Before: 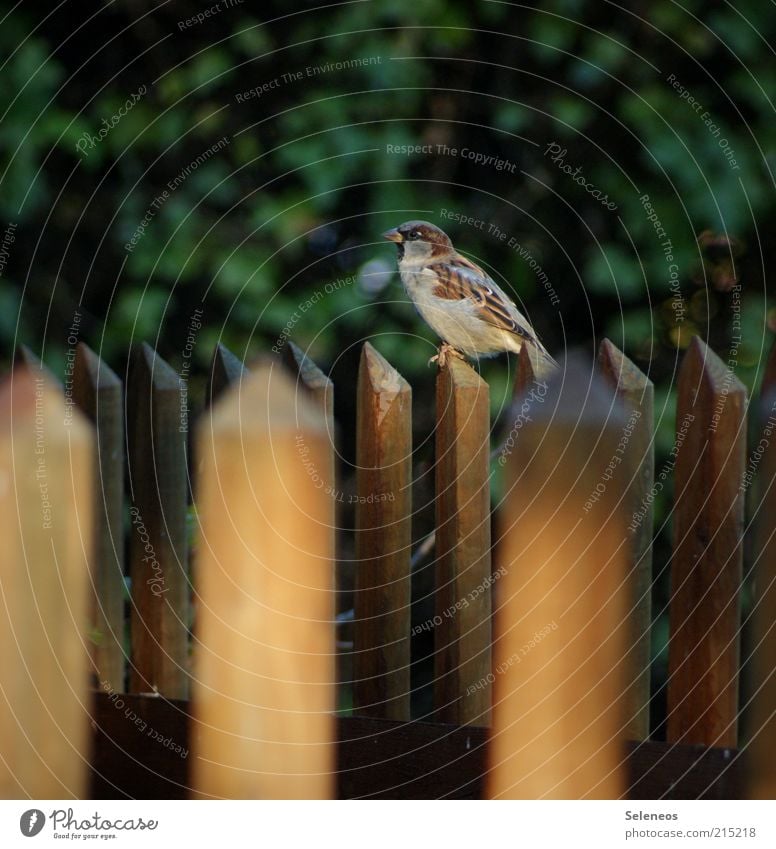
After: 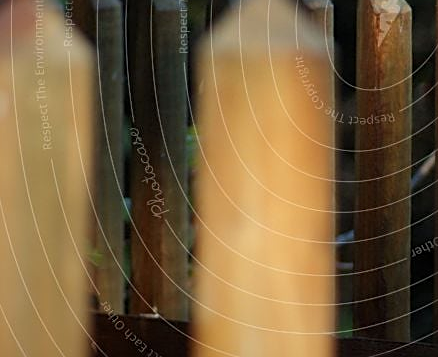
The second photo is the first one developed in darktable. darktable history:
crop: top 44.661%, right 43.514%, bottom 13.247%
sharpen: amount 0.499
